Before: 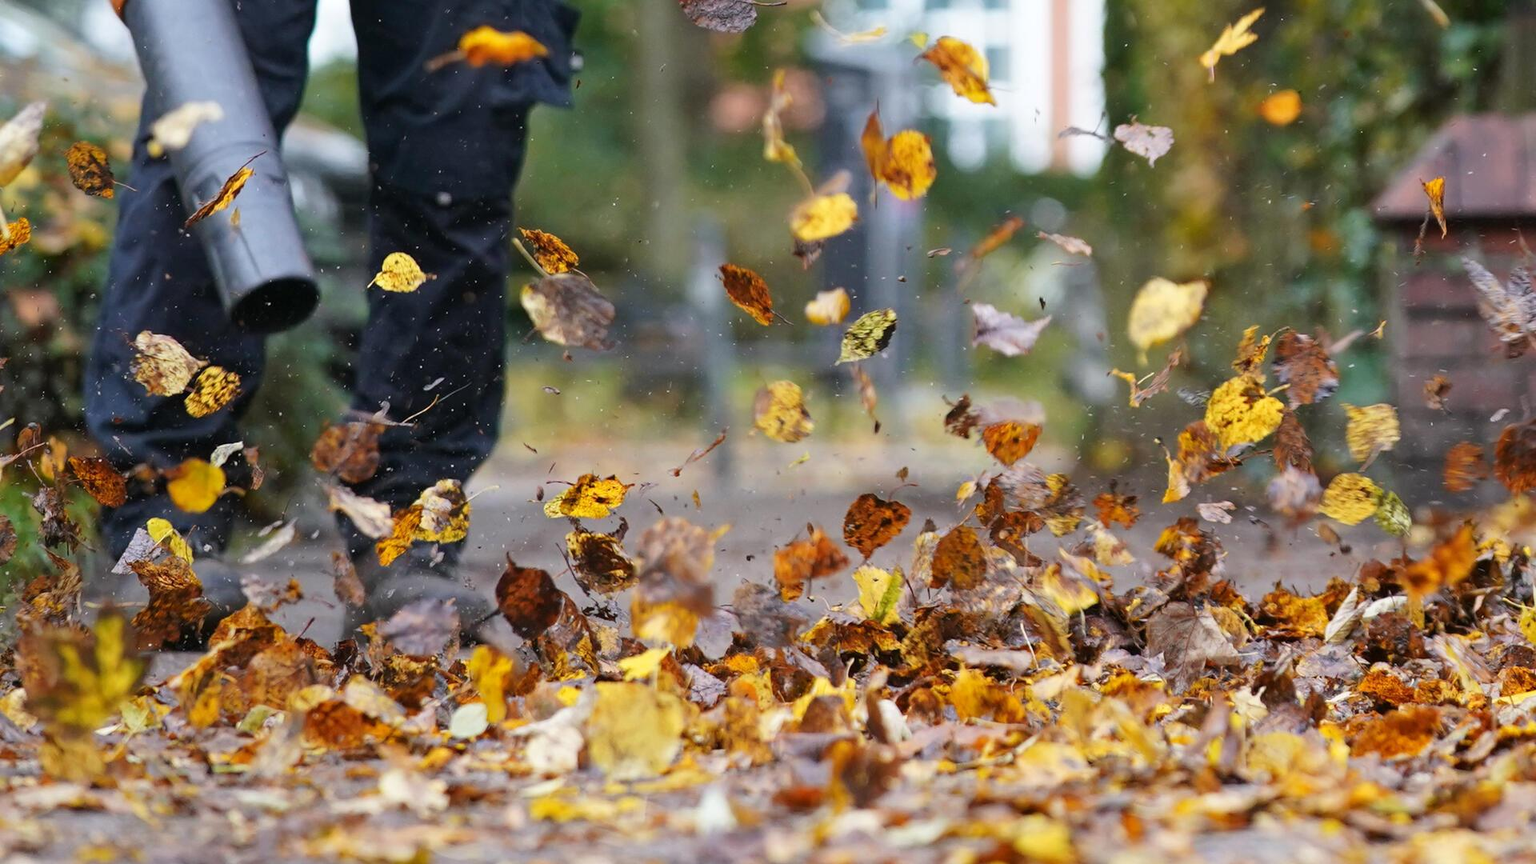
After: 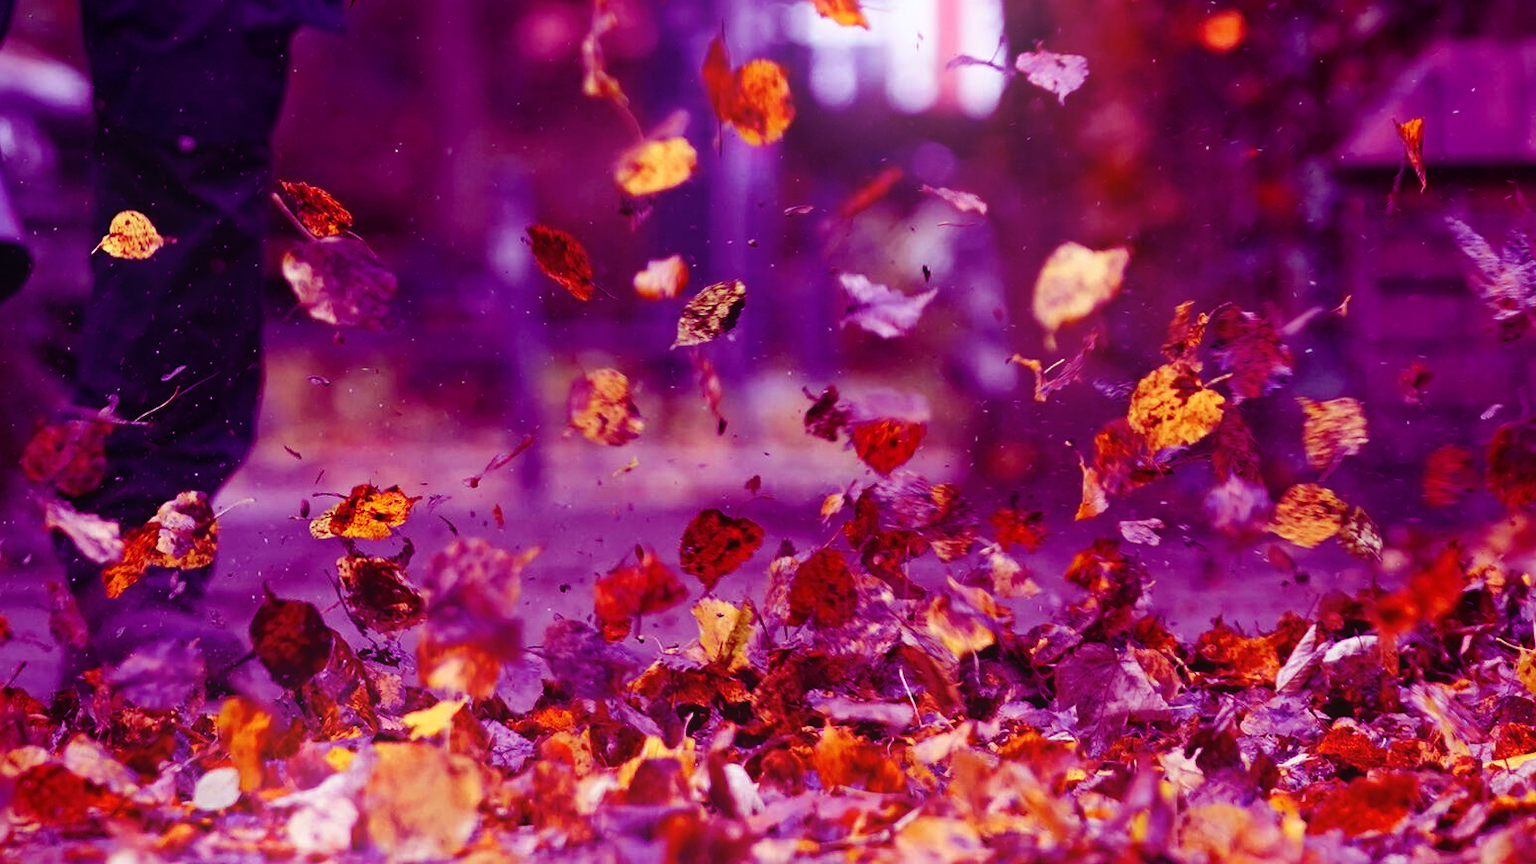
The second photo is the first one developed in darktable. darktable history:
bloom: on, module defaults
crop: left 19.159%, top 9.58%, bottom 9.58%
color balance: mode lift, gamma, gain (sRGB), lift [1, 1, 0.101, 1]
